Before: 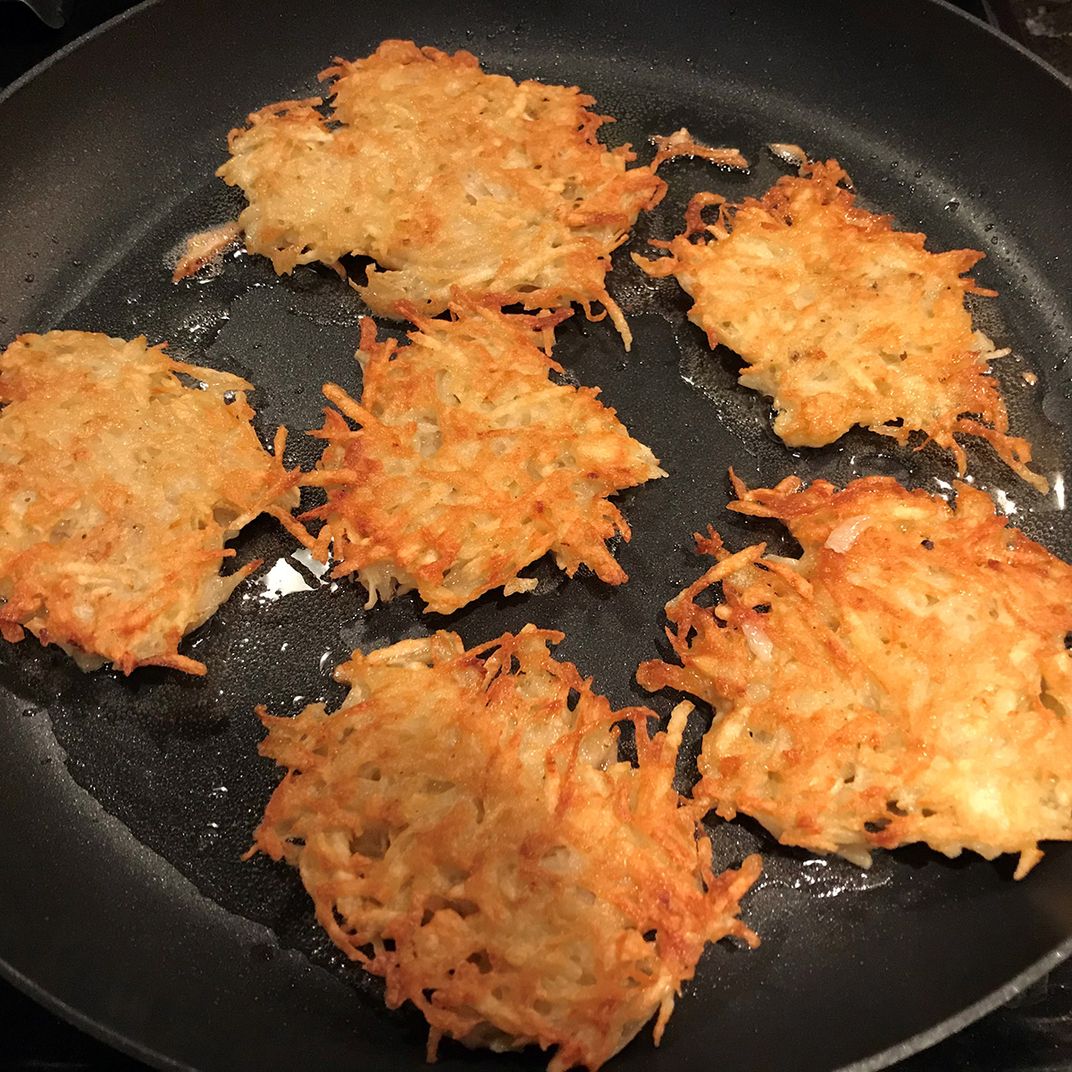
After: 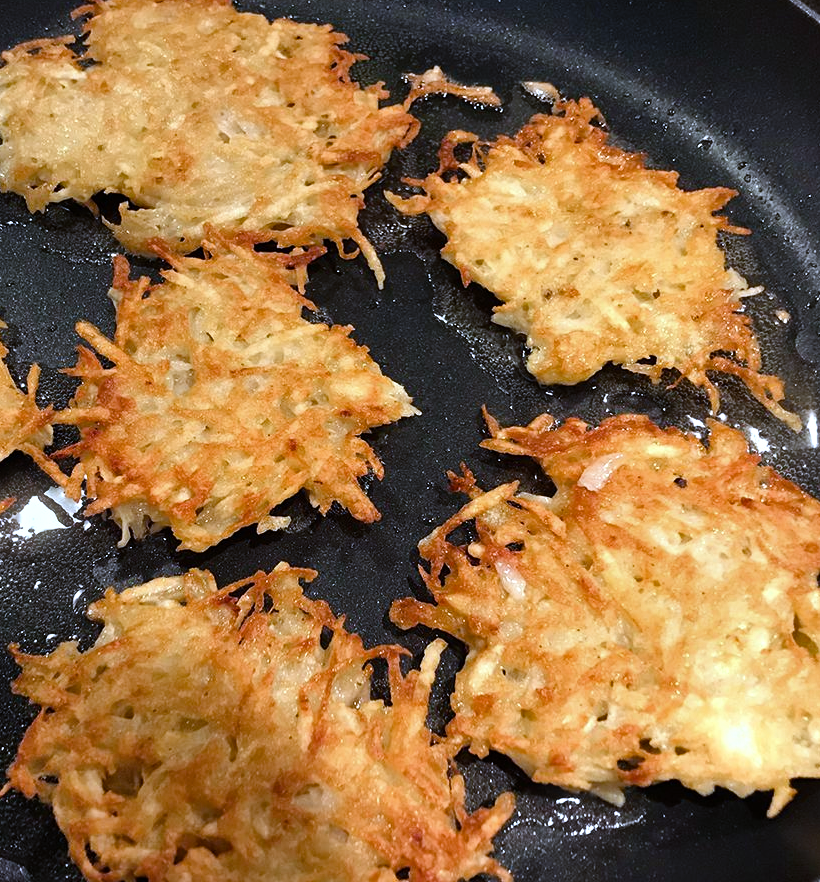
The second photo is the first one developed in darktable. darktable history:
crop: left 23.095%, top 5.827%, bottom 11.854%
exposure: exposure -0.21 EV, compensate highlight preservation false
bloom: size 3%, threshold 100%, strength 0%
shadows and highlights: soften with gaussian
tone equalizer: -8 EV -0.75 EV, -7 EV -0.7 EV, -6 EV -0.6 EV, -5 EV -0.4 EV, -3 EV 0.4 EV, -2 EV 0.6 EV, -1 EV 0.7 EV, +0 EV 0.75 EV, edges refinement/feathering 500, mask exposure compensation -1.57 EV, preserve details no
color balance rgb: perceptual saturation grading › global saturation 20%, perceptual saturation grading › highlights -25%, perceptual saturation grading › shadows 25%
white balance: red 0.871, blue 1.249
